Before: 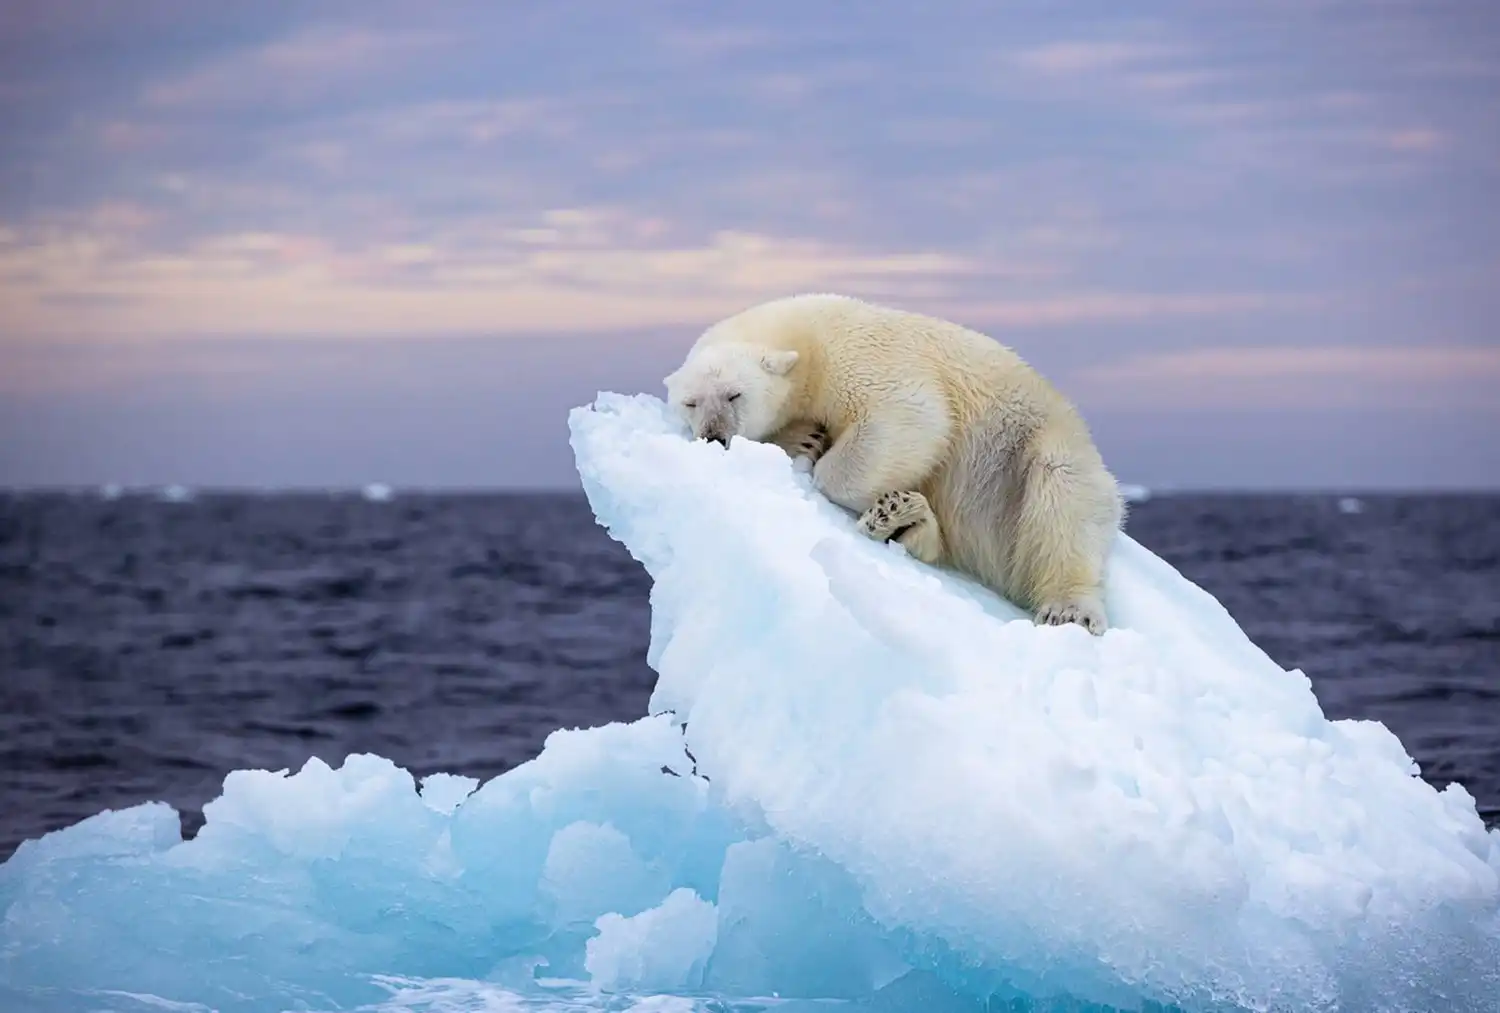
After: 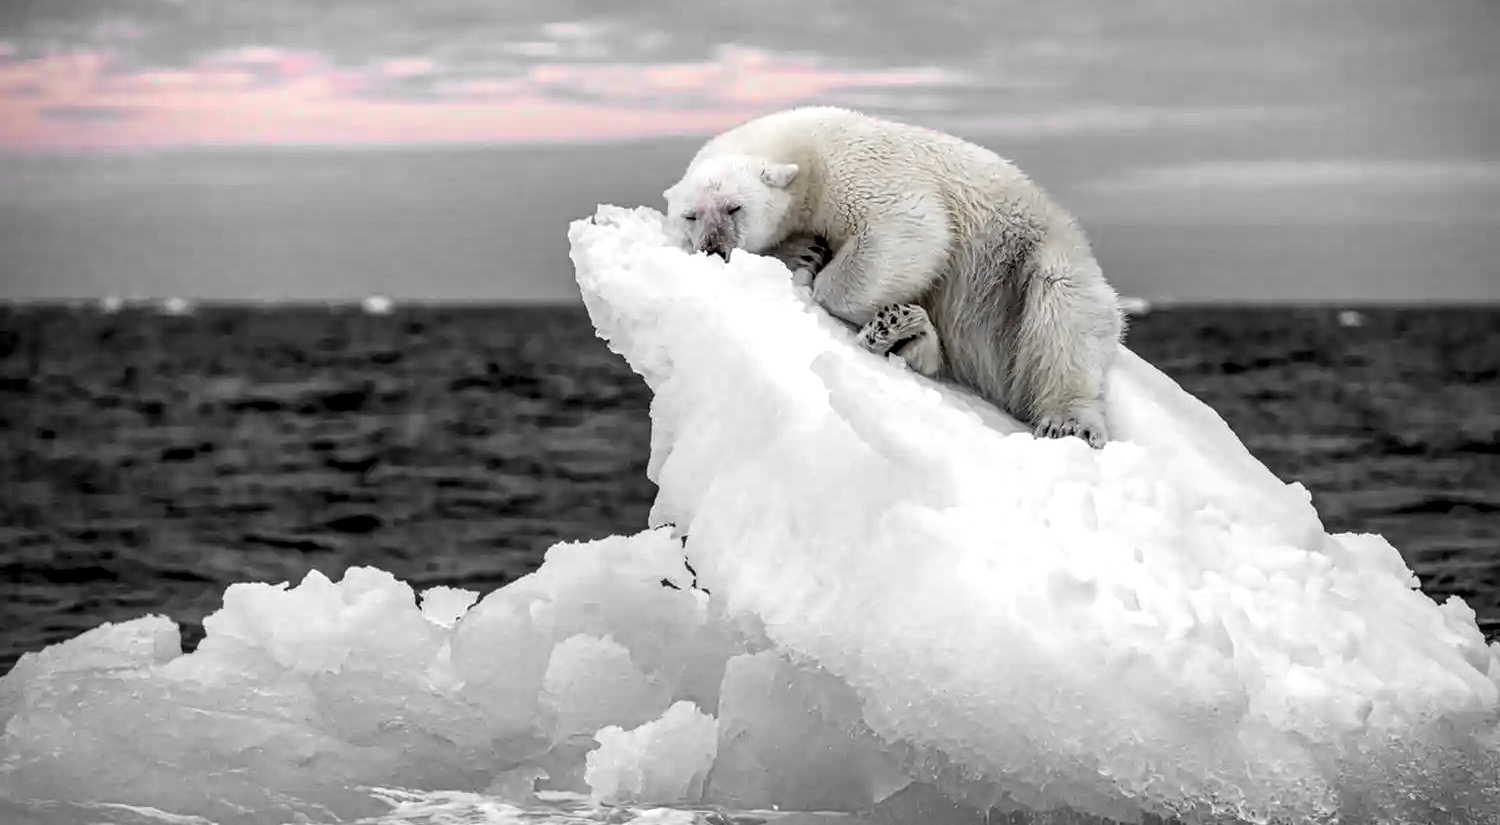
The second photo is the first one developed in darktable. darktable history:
local contrast: highlights 19%, detail 186%
color zones: curves: ch1 [(0, 0.831) (0.08, 0.771) (0.157, 0.268) (0.241, 0.207) (0.562, -0.005) (0.714, -0.013) (0.876, 0.01) (1, 0.831)]
crop and rotate: top 18.507%
